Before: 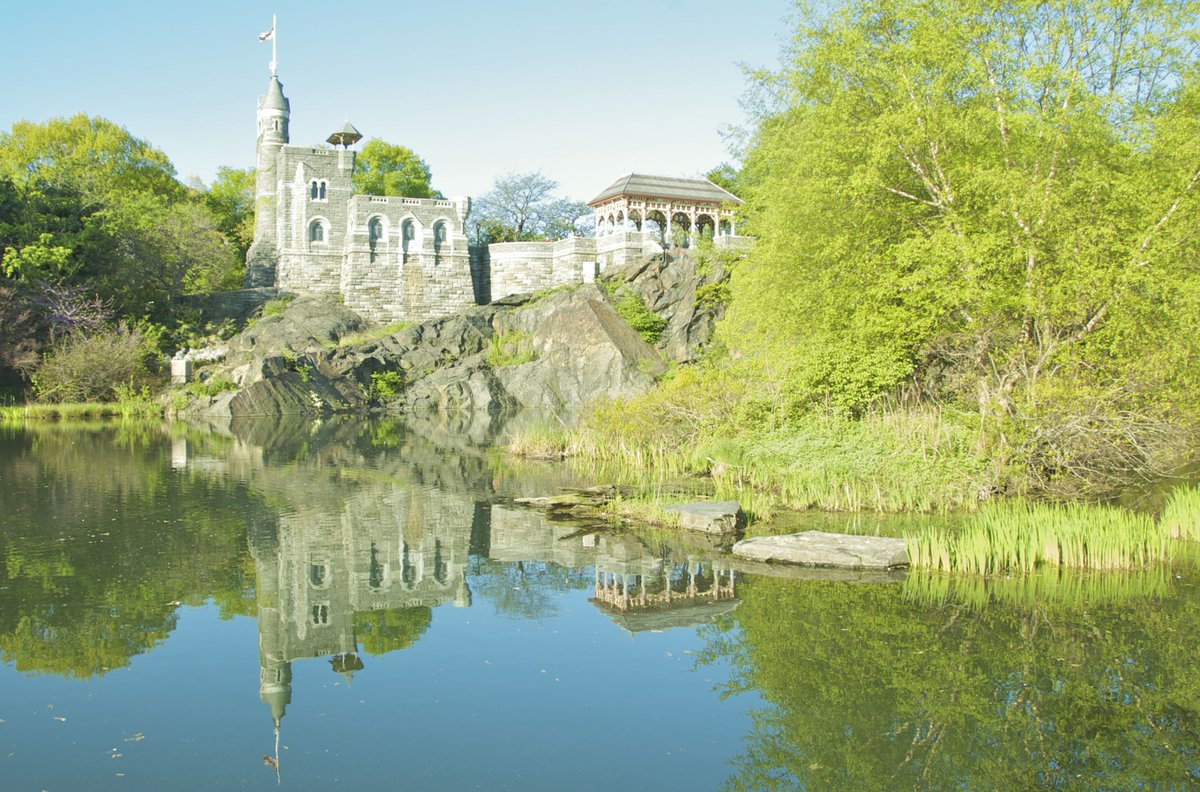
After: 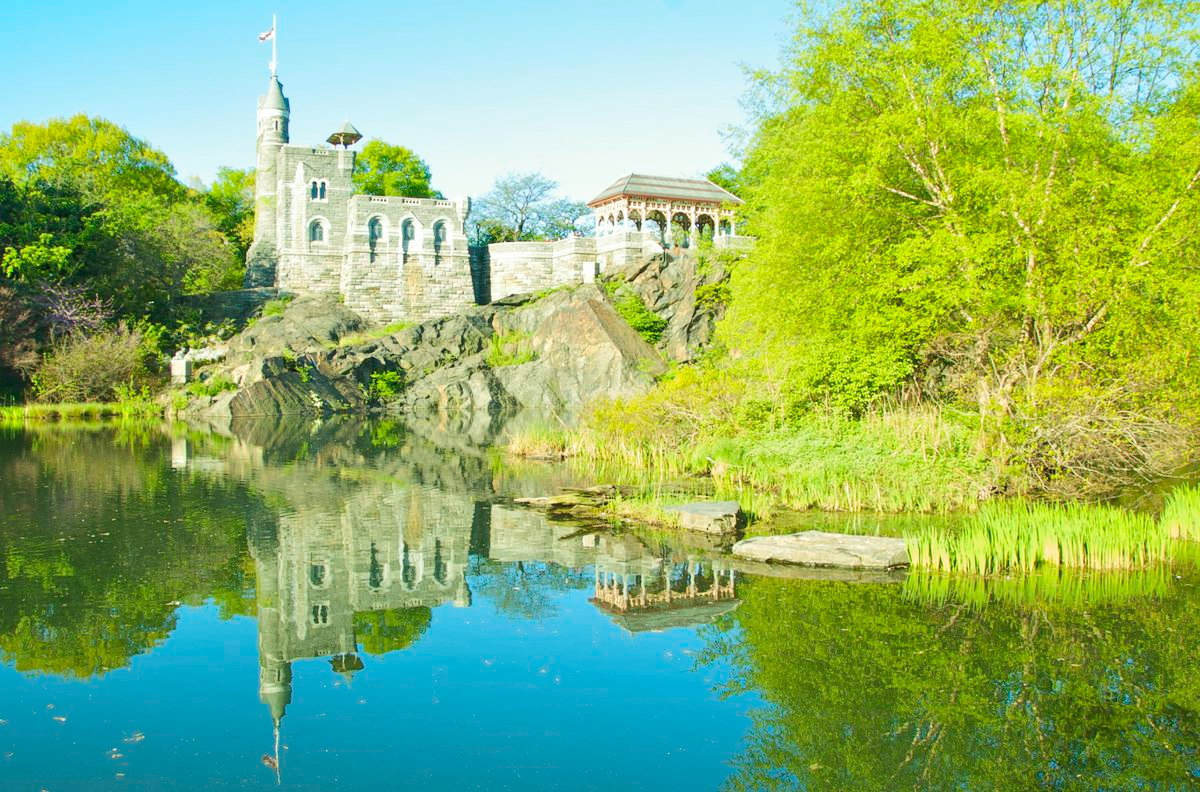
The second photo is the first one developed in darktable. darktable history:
contrast brightness saturation: contrast 0.16, saturation 0.32
